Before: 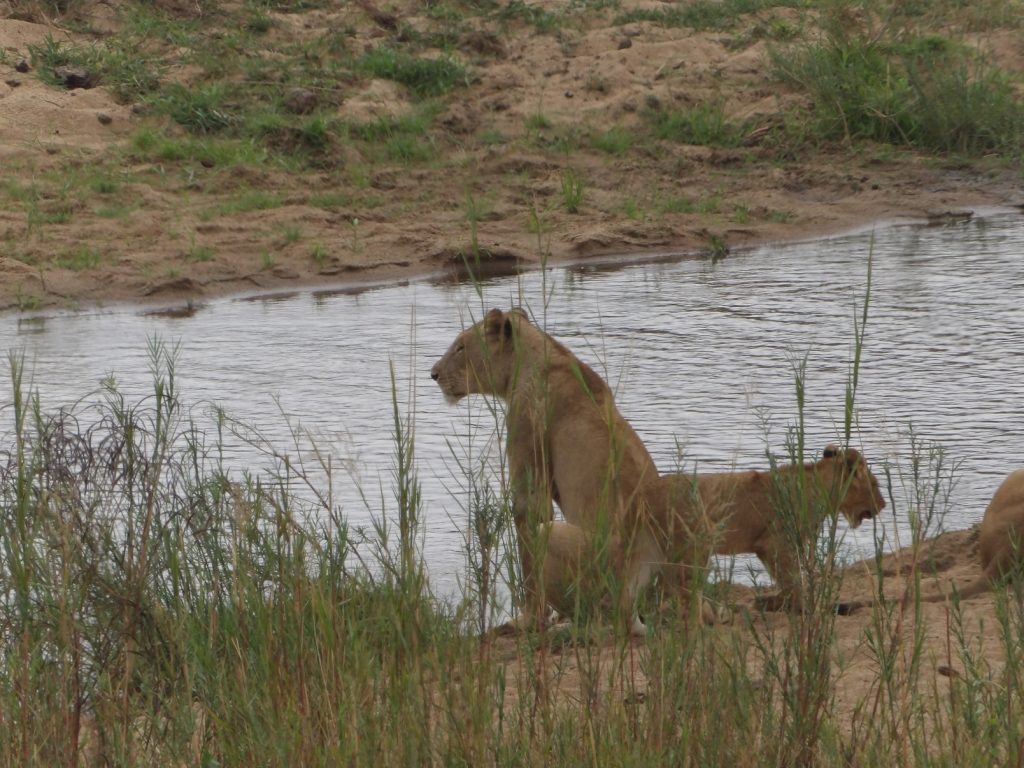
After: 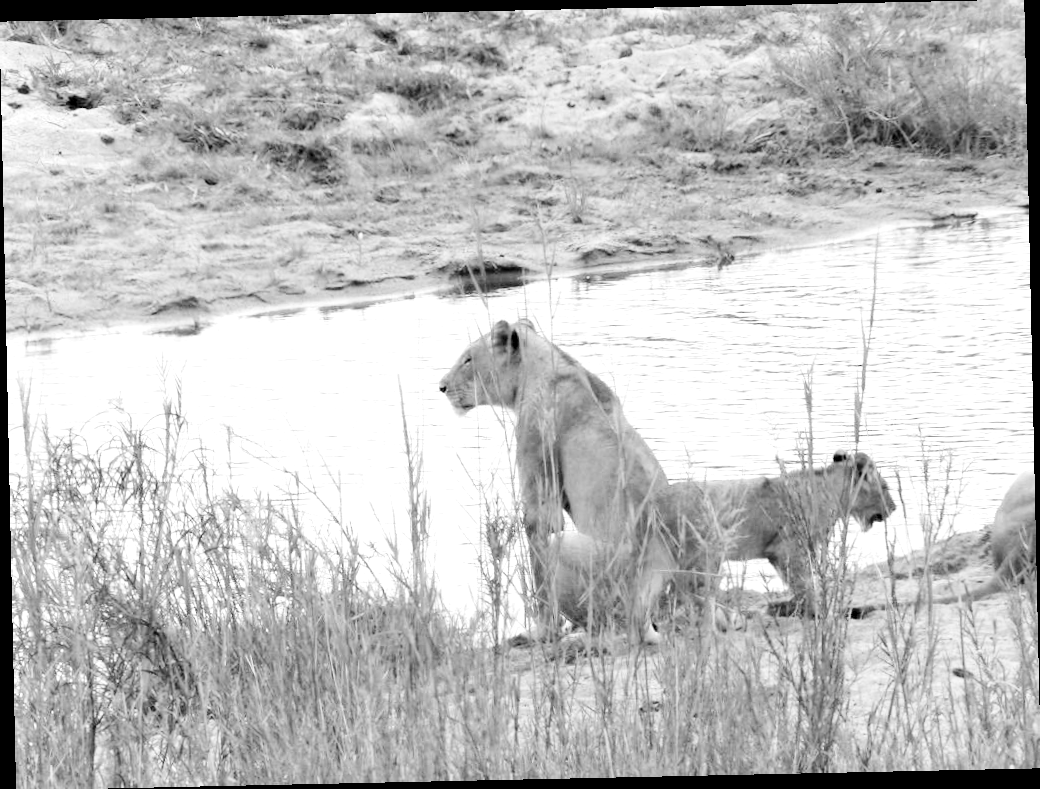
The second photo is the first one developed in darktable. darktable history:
rotate and perspective: rotation -1.24°, automatic cropping off
rgb levels: levels [[0.01, 0.419, 0.839], [0, 0.5, 1], [0, 0.5, 1]]
exposure: black level correction 0.009, exposure 1.425 EV, compensate highlight preservation false
monochrome: on, module defaults
base curve: curves: ch0 [(0, 0) (0.036, 0.025) (0.121, 0.166) (0.206, 0.329) (0.605, 0.79) (1, 1)], preserve colors none
